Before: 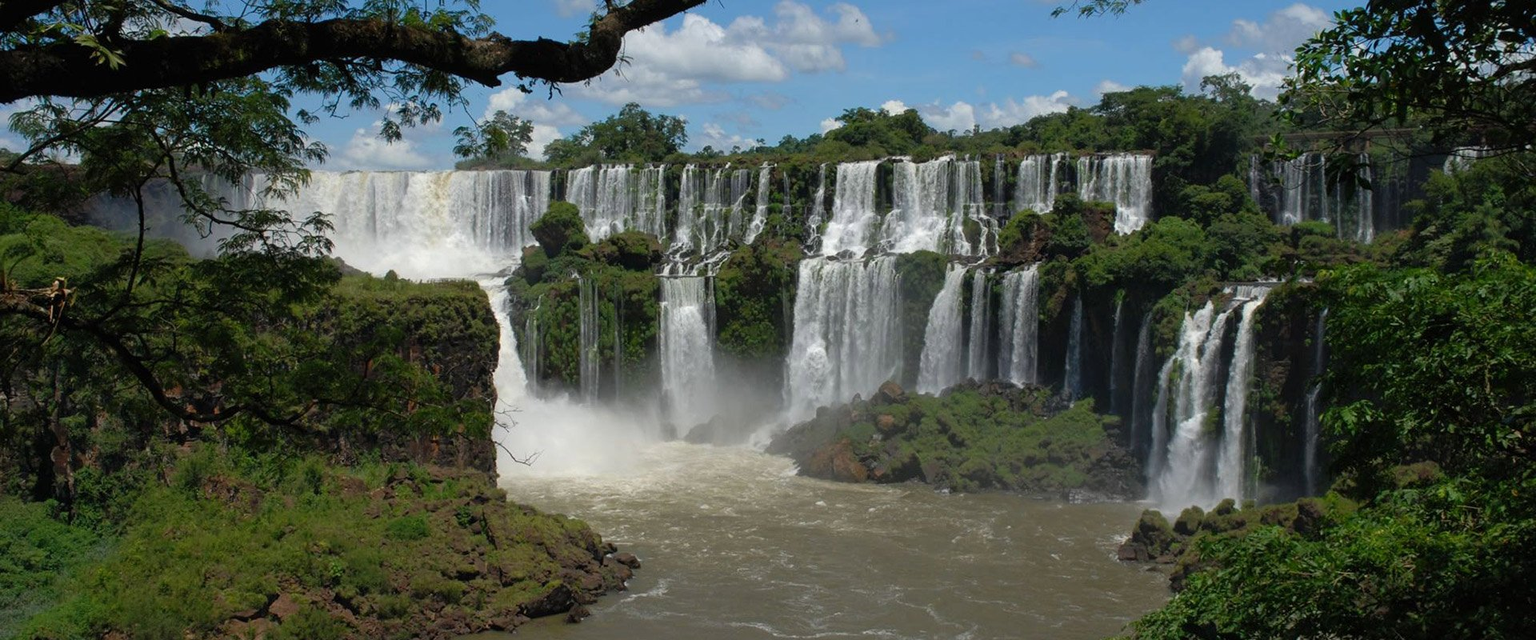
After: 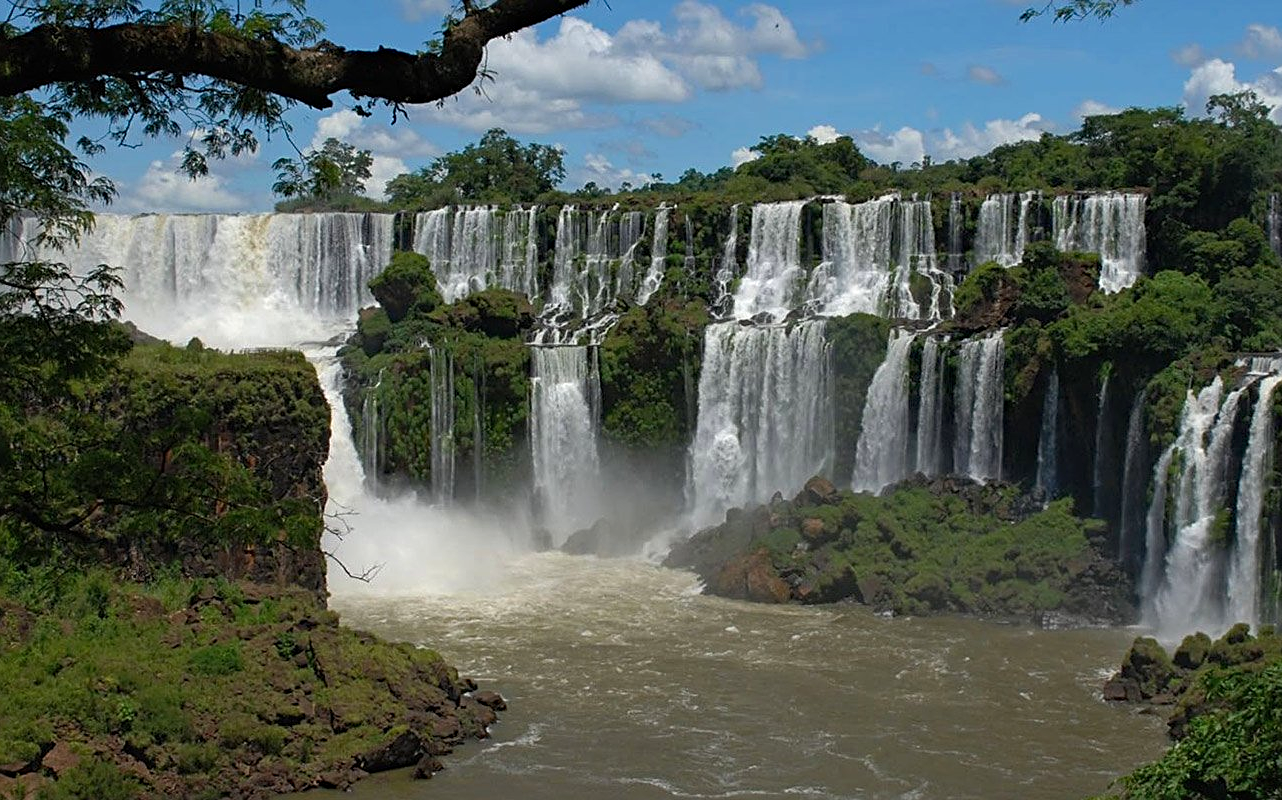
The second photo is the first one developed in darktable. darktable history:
exposure: compensate exposure bias true, compensate highlight preservation false
crop and rotate: left 15.348%, right 17.879%
haze removal: compatibility mode true, adaptive false
sharpen: on, module defaults
